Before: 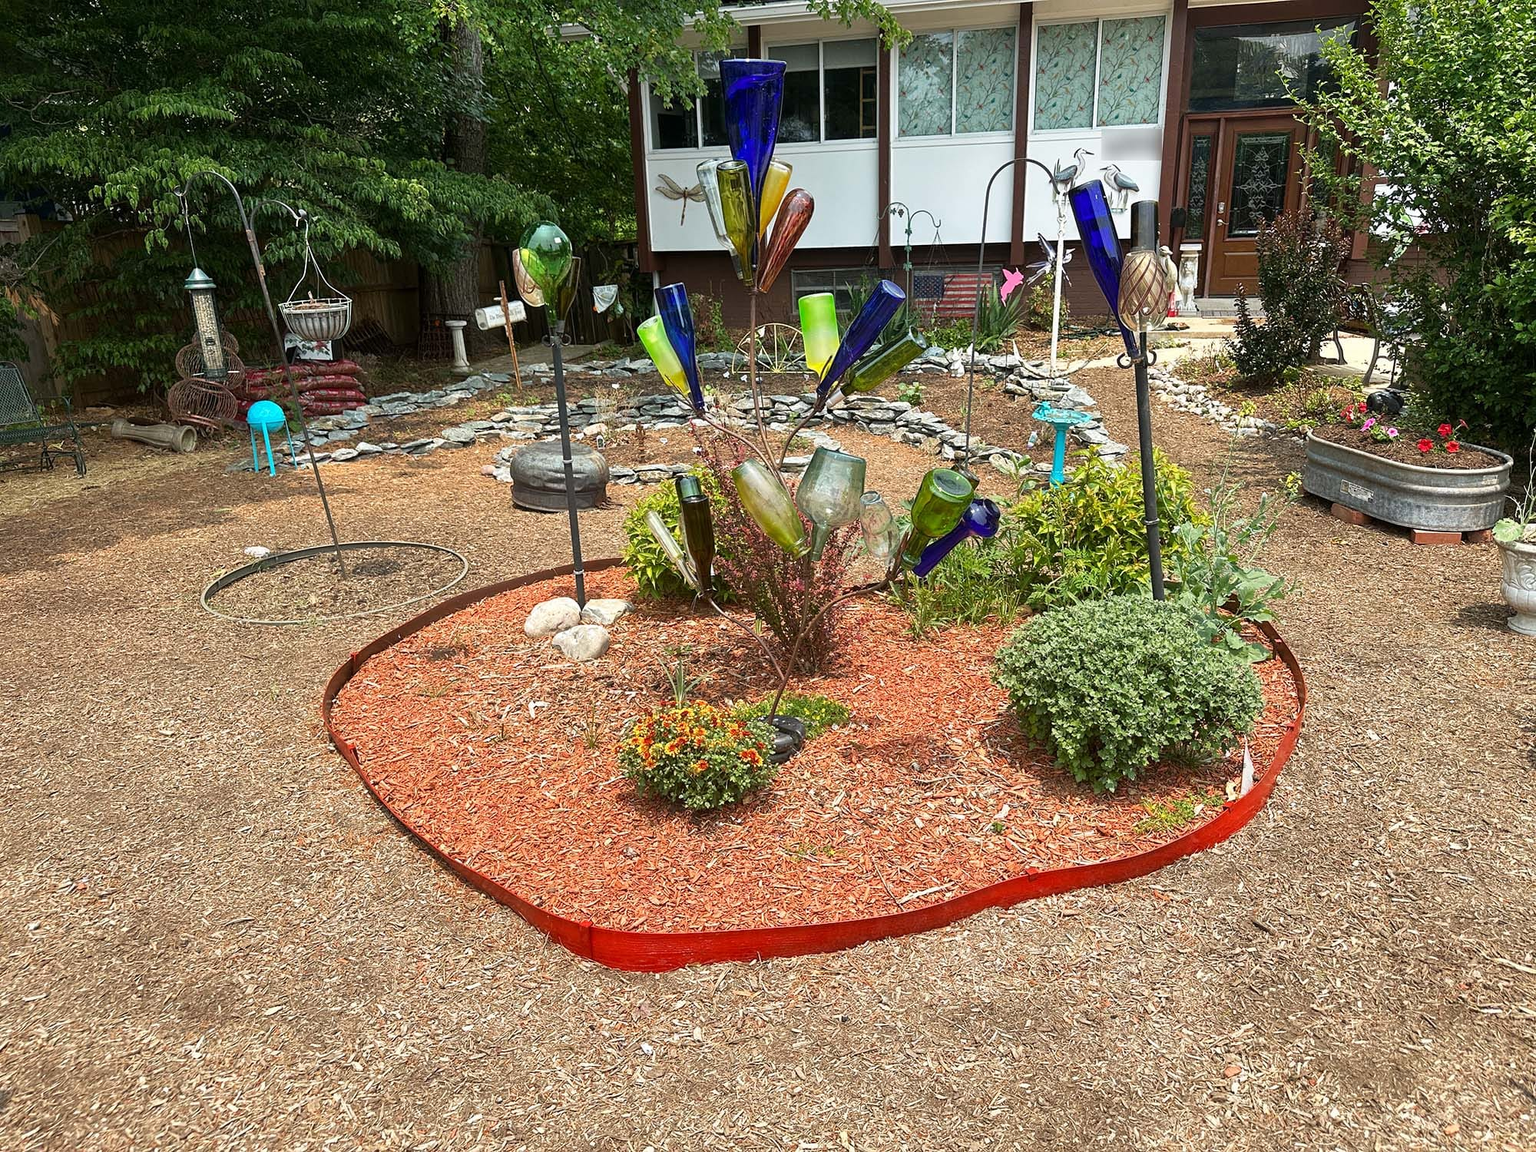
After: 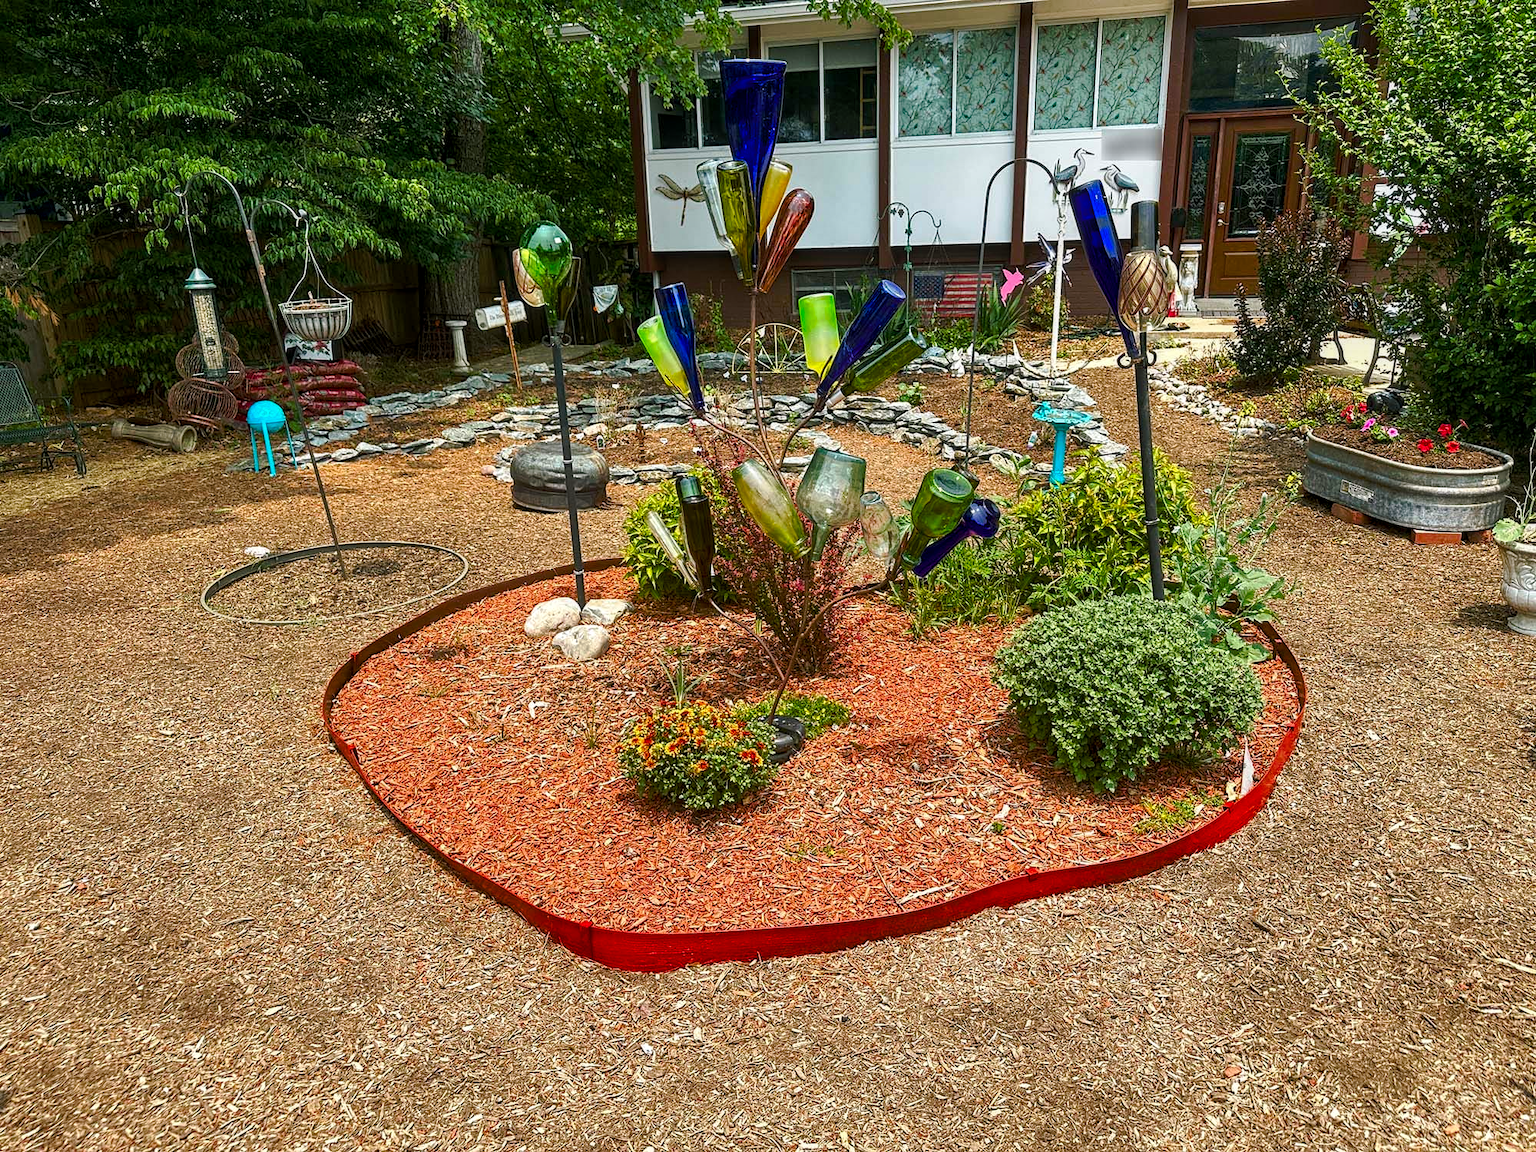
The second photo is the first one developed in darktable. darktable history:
local contrast: on, module defaults
tone curve: curves: ch0 [(0, 0) (0.003, 0.002) (0.011, 0.009) (0.025, 0.02) (0.044, 0.035) (0.069, 0.055) (0.1, 0.08) (0.136, 0.109) (0.177, 0.142) (0.224, 0.179) (0.277, 0.222) (0.335, 0.268) (0.399, 0.329) (0.468, 0.409) (0.543, 0.495) (0.623, 0.579) (0.709, 0.669) (0.801, 0.767) (0.898, 0.885) (1, 1)], preserve colors none
color balance rgb: shadows lift › chroma 2.002%, shadows lift › hue 134.81°, perceptual saturation grading › global saturation 20%, perceptual saturation grading › highlights -25.613%, perceptual saturation grading › shadows 50.443%, global vibrance 20%
shadows and highlights: shadows 35.16, highlights -35.09, soften with gaussian
